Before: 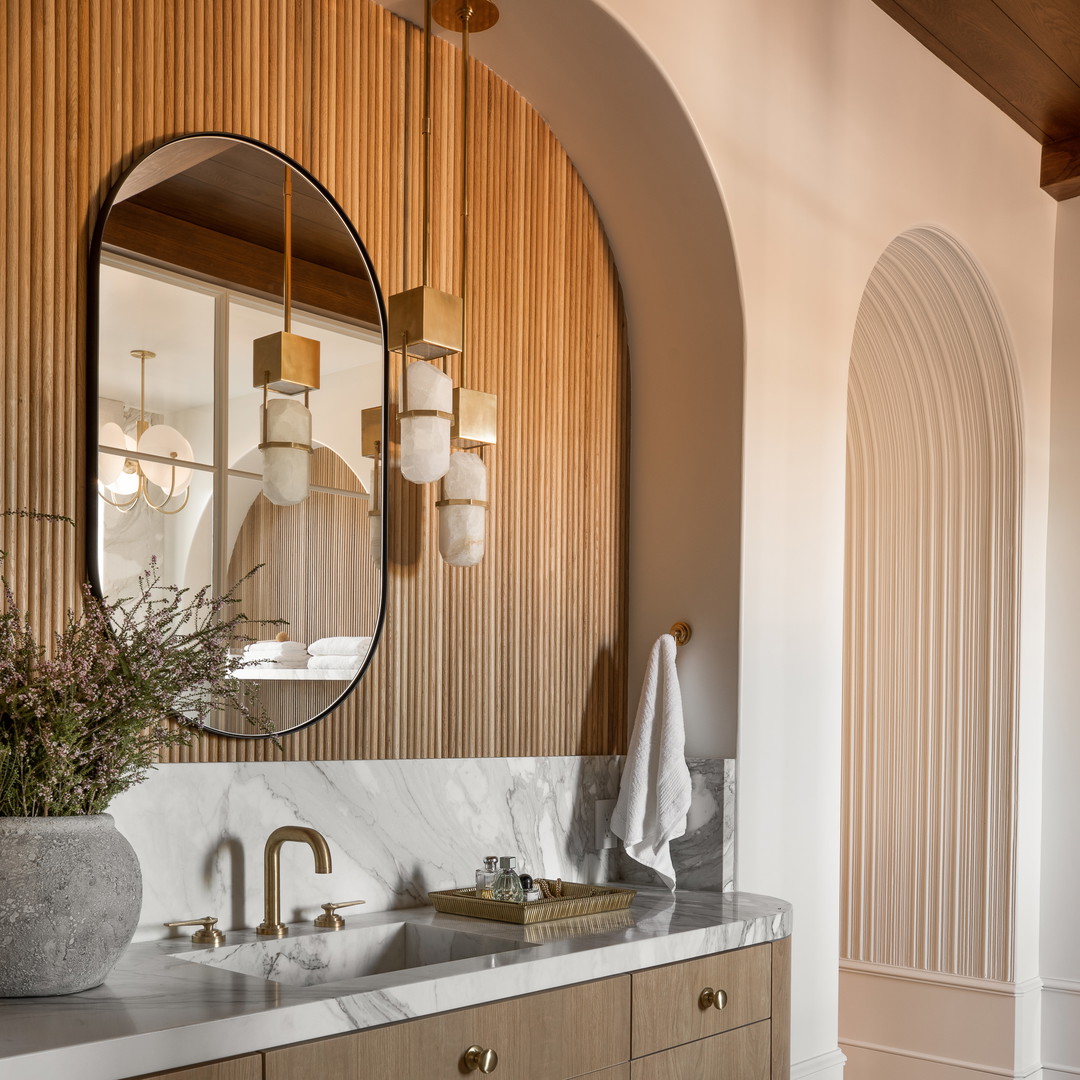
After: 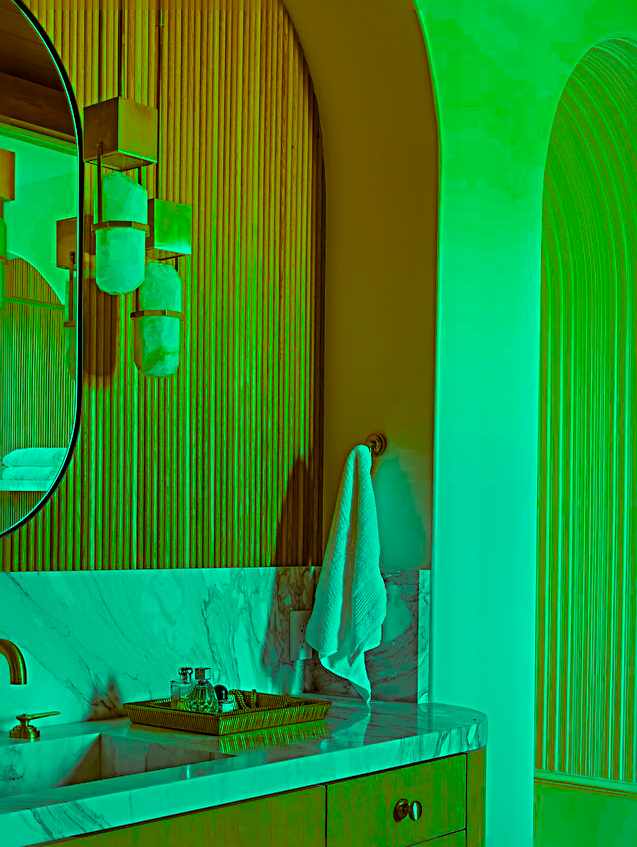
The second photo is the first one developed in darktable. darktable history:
crop and rotate: left 28.289%, top 17.542%, right 12.652%, bottom 3.98%
sharpen: radius 3.641, amount 0.924
color balance rgb: power › hue 61.79°, highlights gain › luminance 20.175%, highlights gain › chroma 13.078%, highlights gain › hue 171.67°, linear chroma grading › global chroma 8.938%, perceptual saturation grading › global saturation 64.316%, perceptual saturation grading › highlights 59.43%, perceptual saturation grading › mid-tones 49.486%, perceptual saturation grading › shadows 49.679%, saturation formula JzAzBz (2021)
